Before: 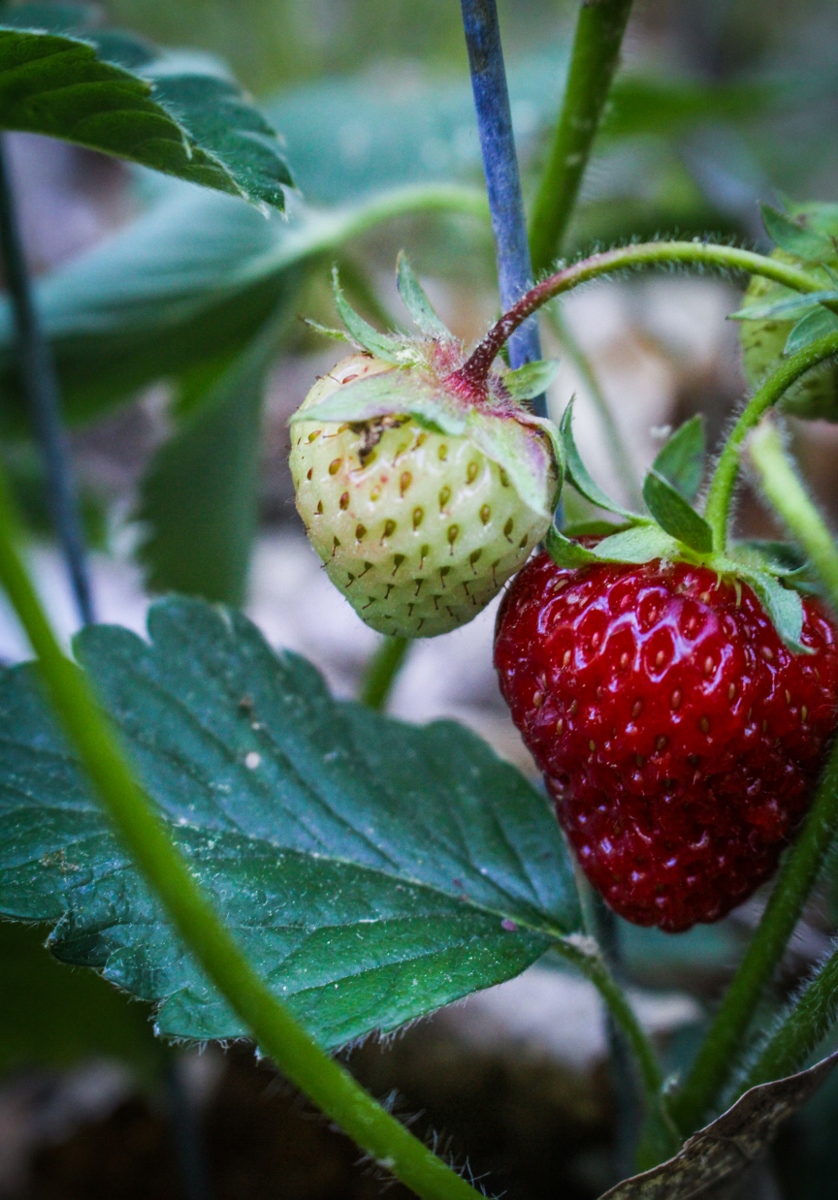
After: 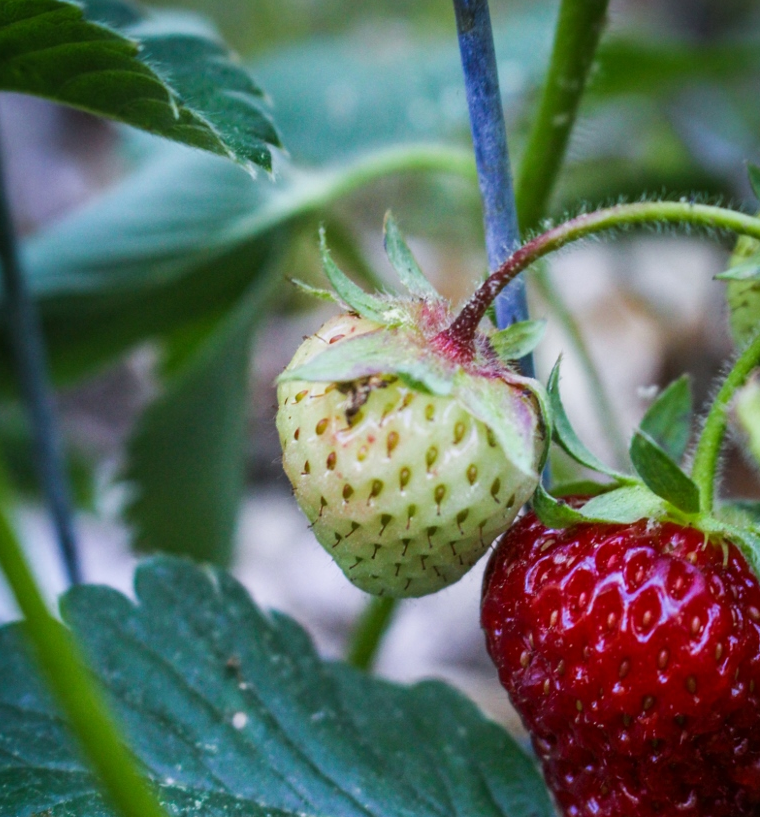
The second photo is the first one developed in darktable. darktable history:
crop: left 1.555%, top 3.356%, right 7.657%, bottom 28.49%
